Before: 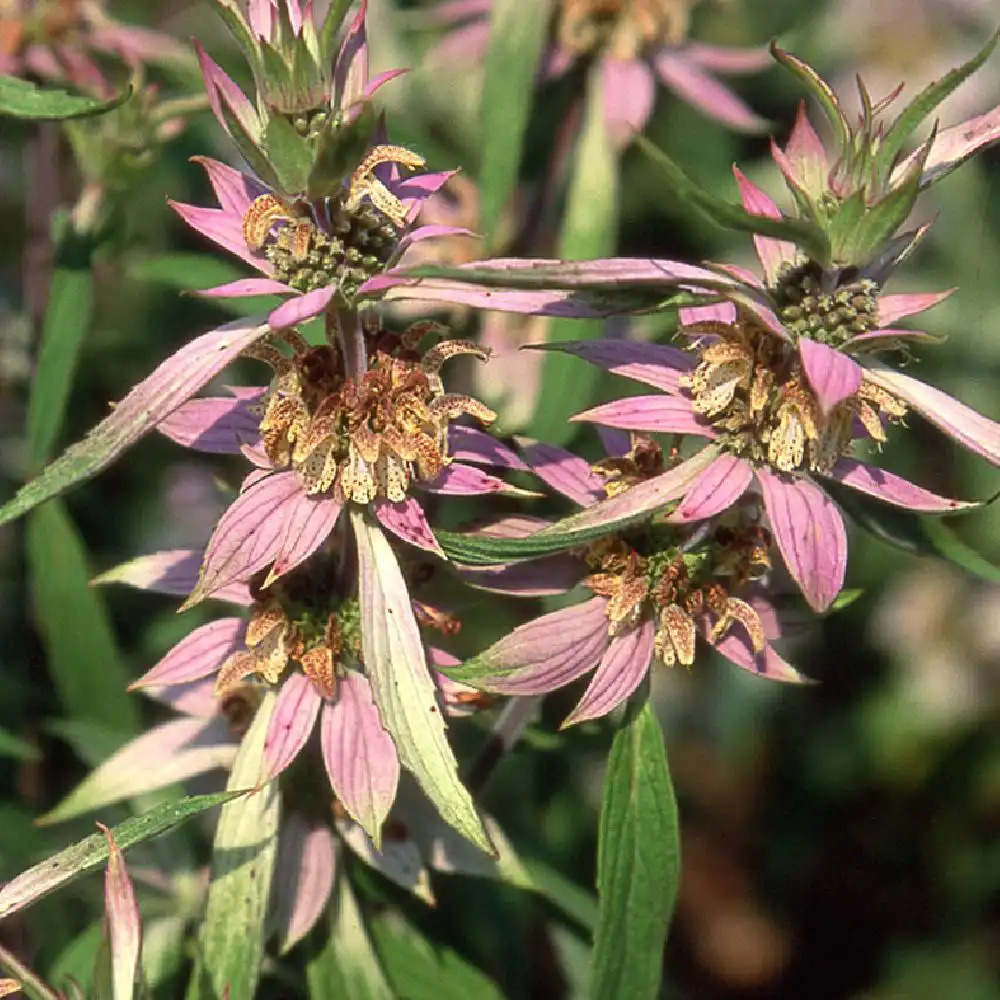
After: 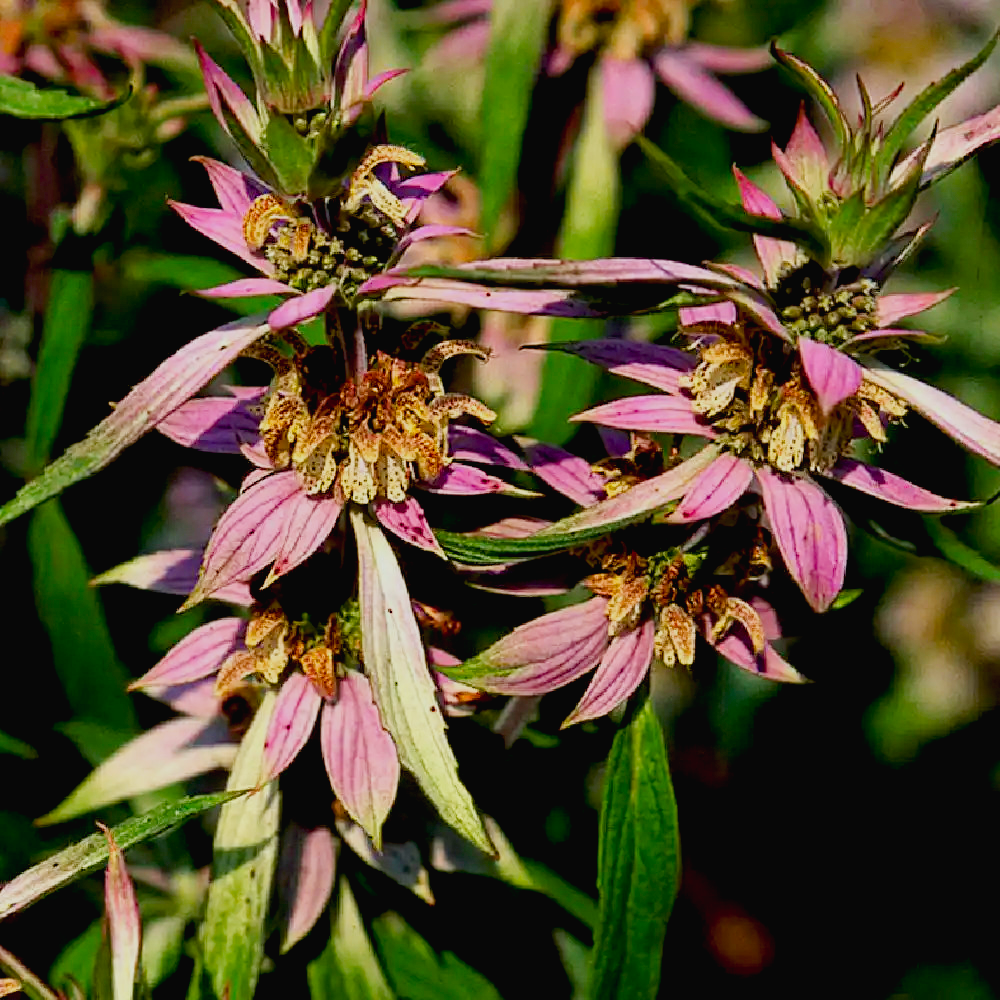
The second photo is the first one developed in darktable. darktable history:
color balance rgb: perceptual saturation grading › global saturation 19.877%
exposure: black level correction 0.045, exposure -0.234 EV, compensate highlight preservation false
tone curve: curves: ch0 [(0, 0.018) (0.036, 0.038) (0.15, 0.131) (0.27, 0.247) (0.545, 0.561) (0.761, 0.761) (1, 0.919)]; ch1 [(0, 0) (0.179, 0.173) (0.322, 0.32) (0.429, 0.431) (0.502, 0.5) (0.519, 0.522) (0.562, 0.588) (0.625, 0.67) (0.711, 0.745) (1, 1)]; ch2 [(0, 0) (0.29, 0.295) (0.404, 0.436) (0.497, 0.499) (0.521, 0.523) (0.561, 0.605) (0.657, 0.655) (0.712, 0.764) (1, 1)], preserve colors none
haze removal: compatibility mode true, adaptive false
